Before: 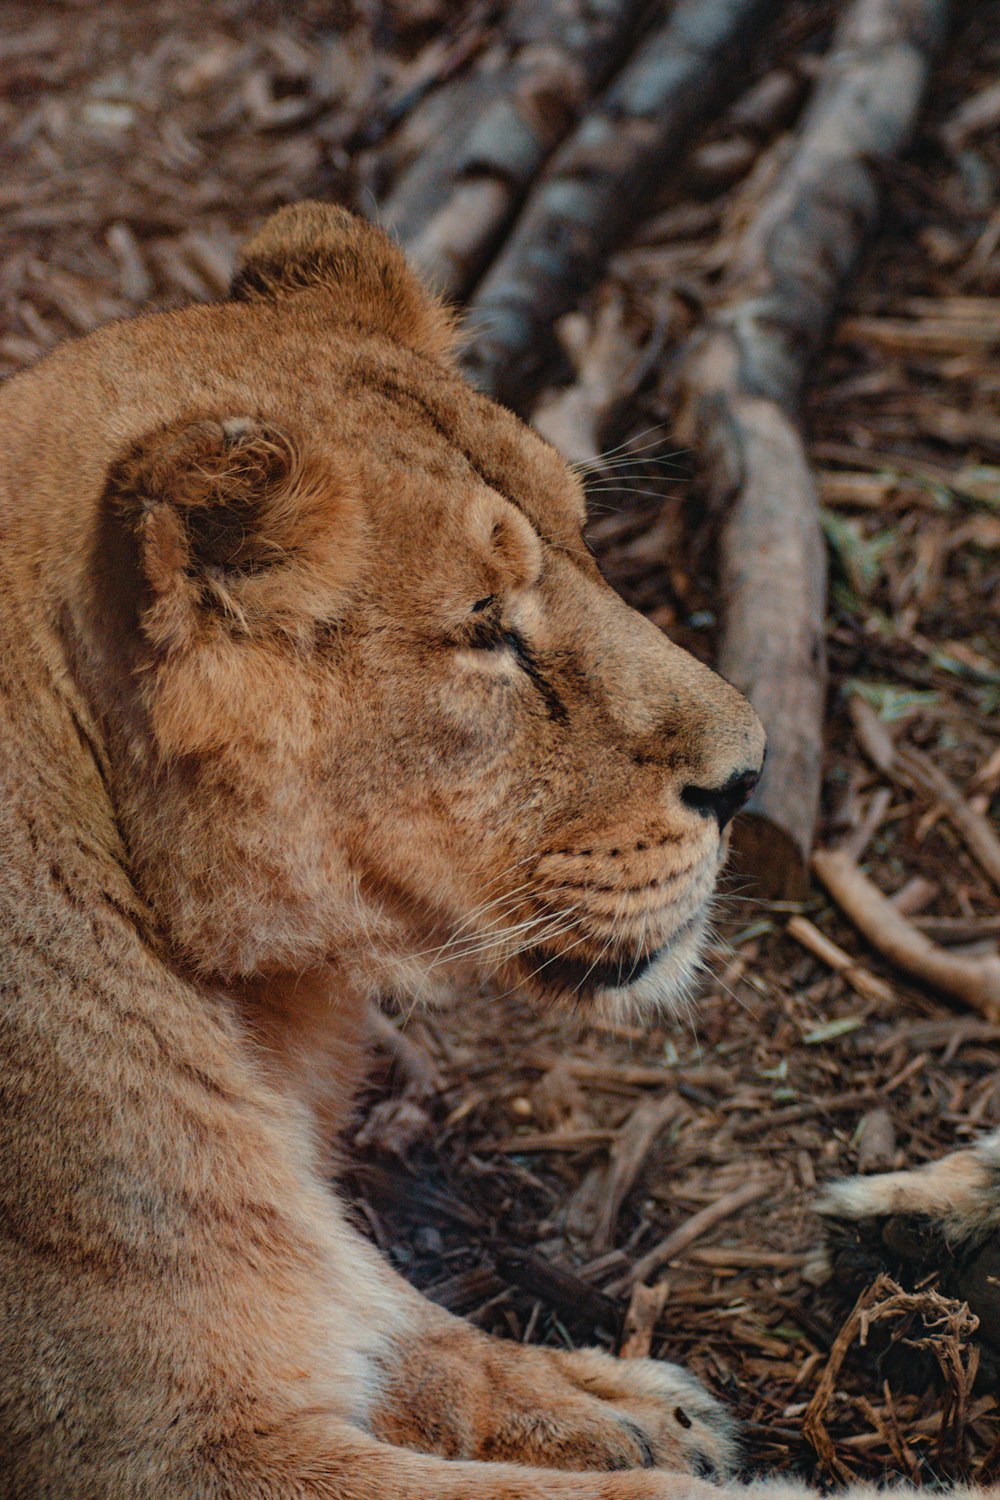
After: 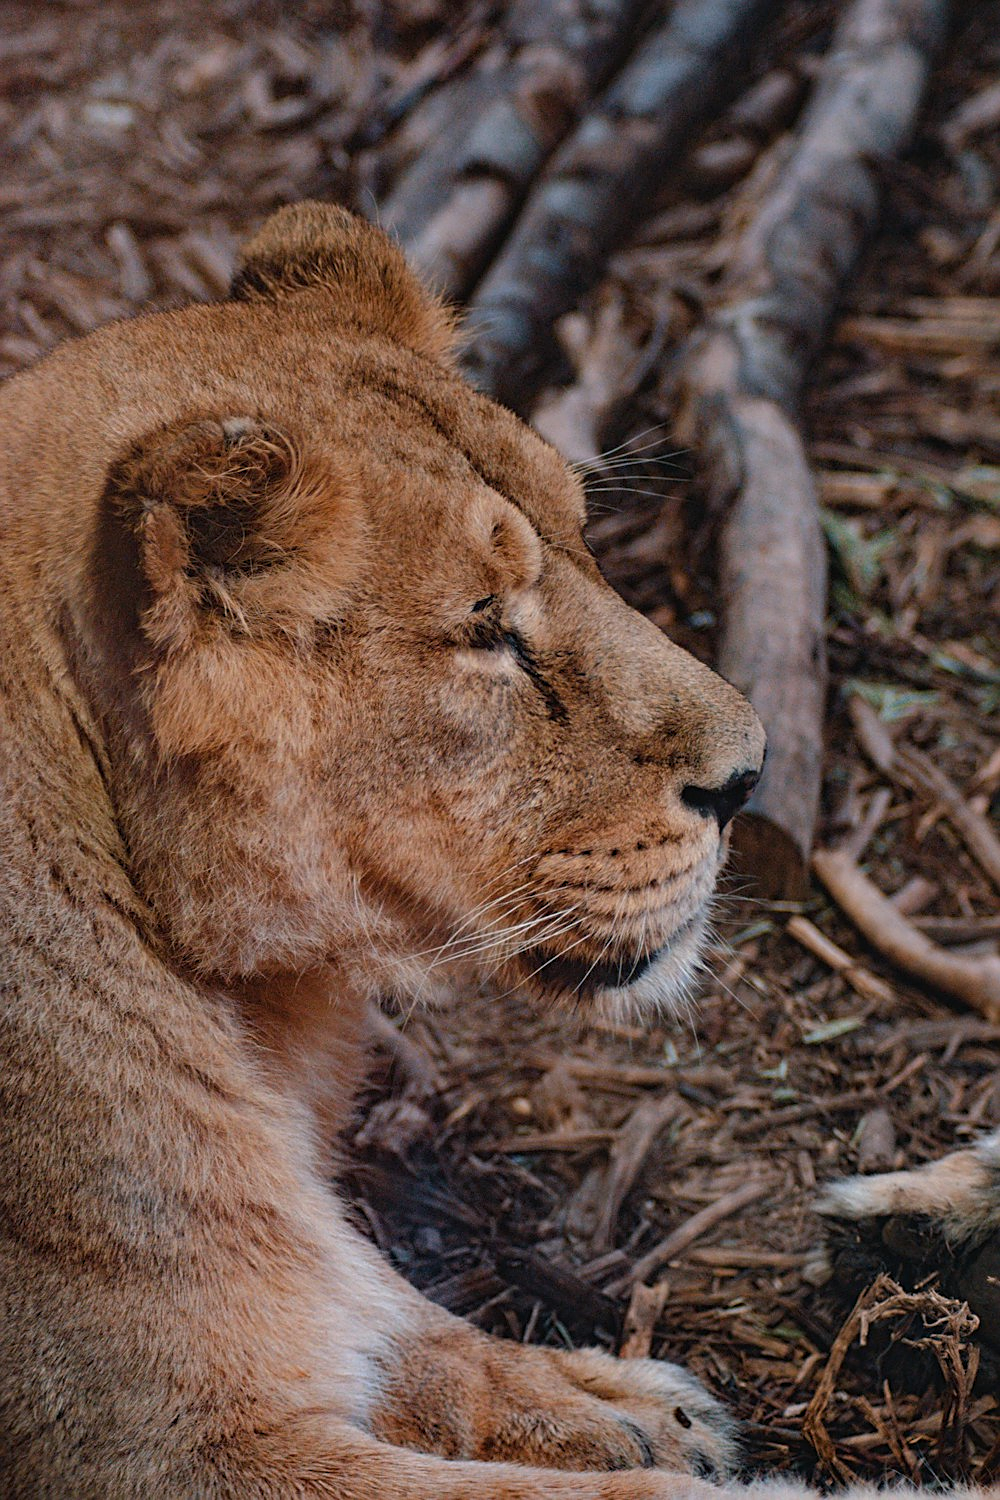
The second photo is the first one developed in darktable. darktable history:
white balance: red 1.004, blue 1.096
sharpen: on, module defaults
